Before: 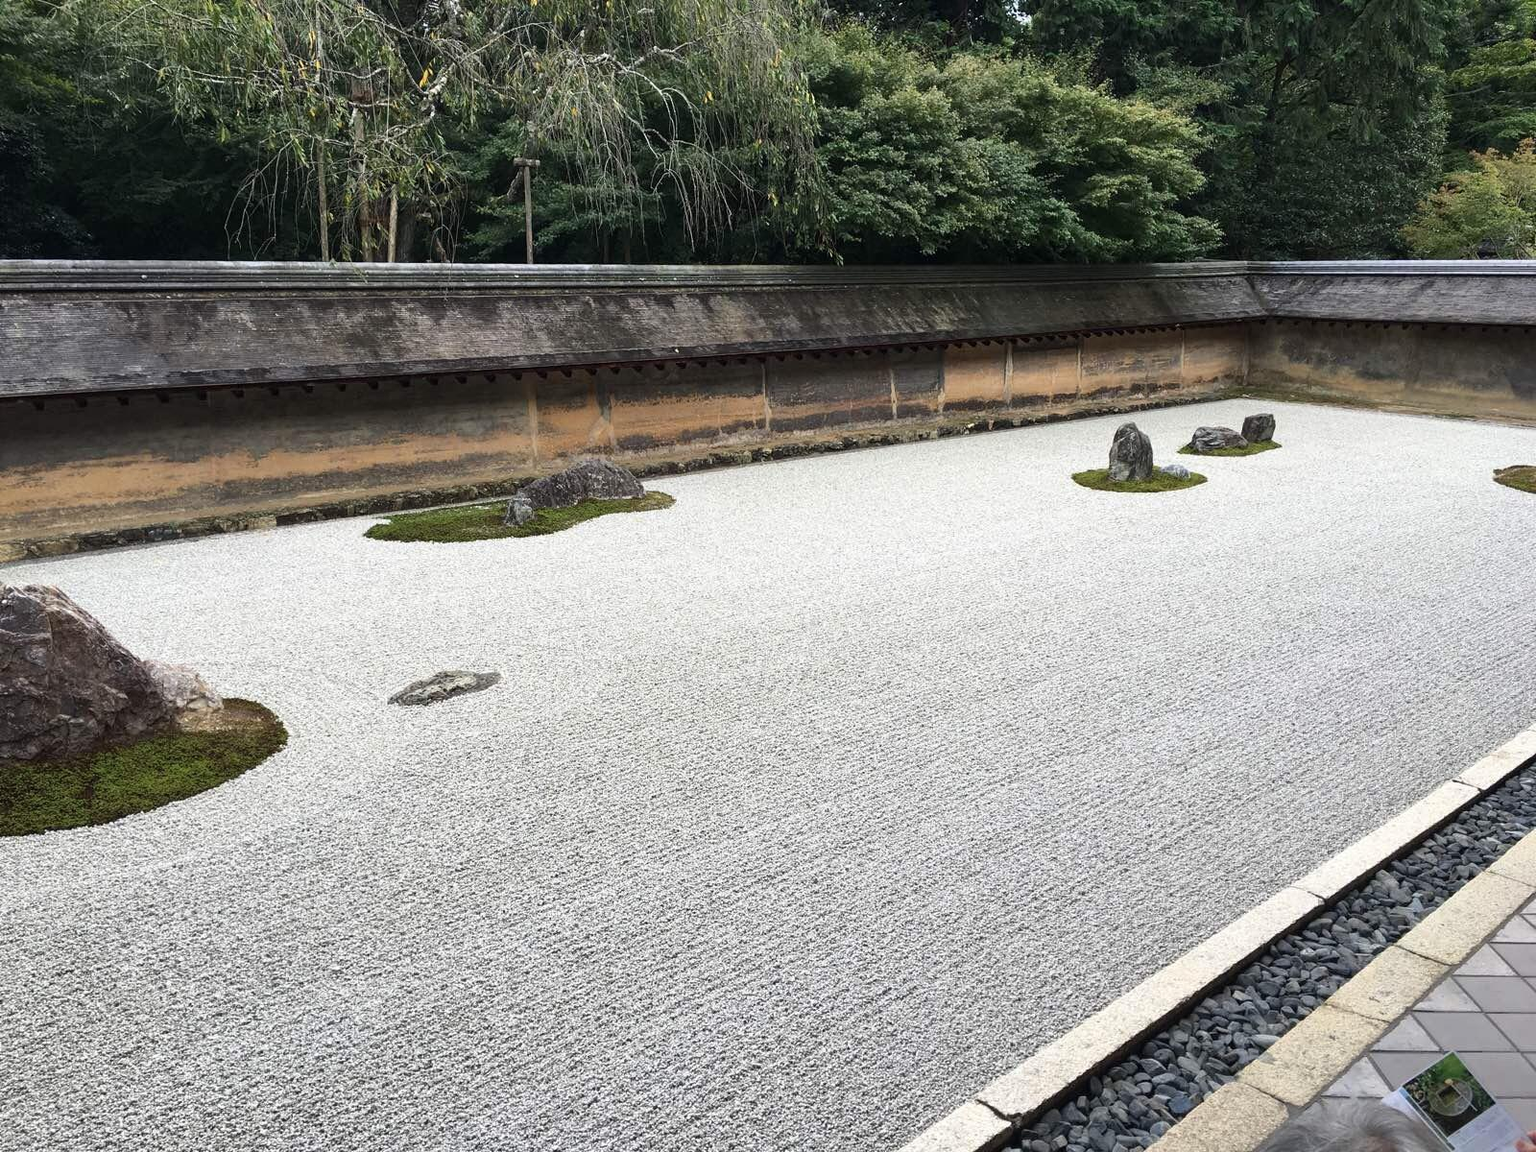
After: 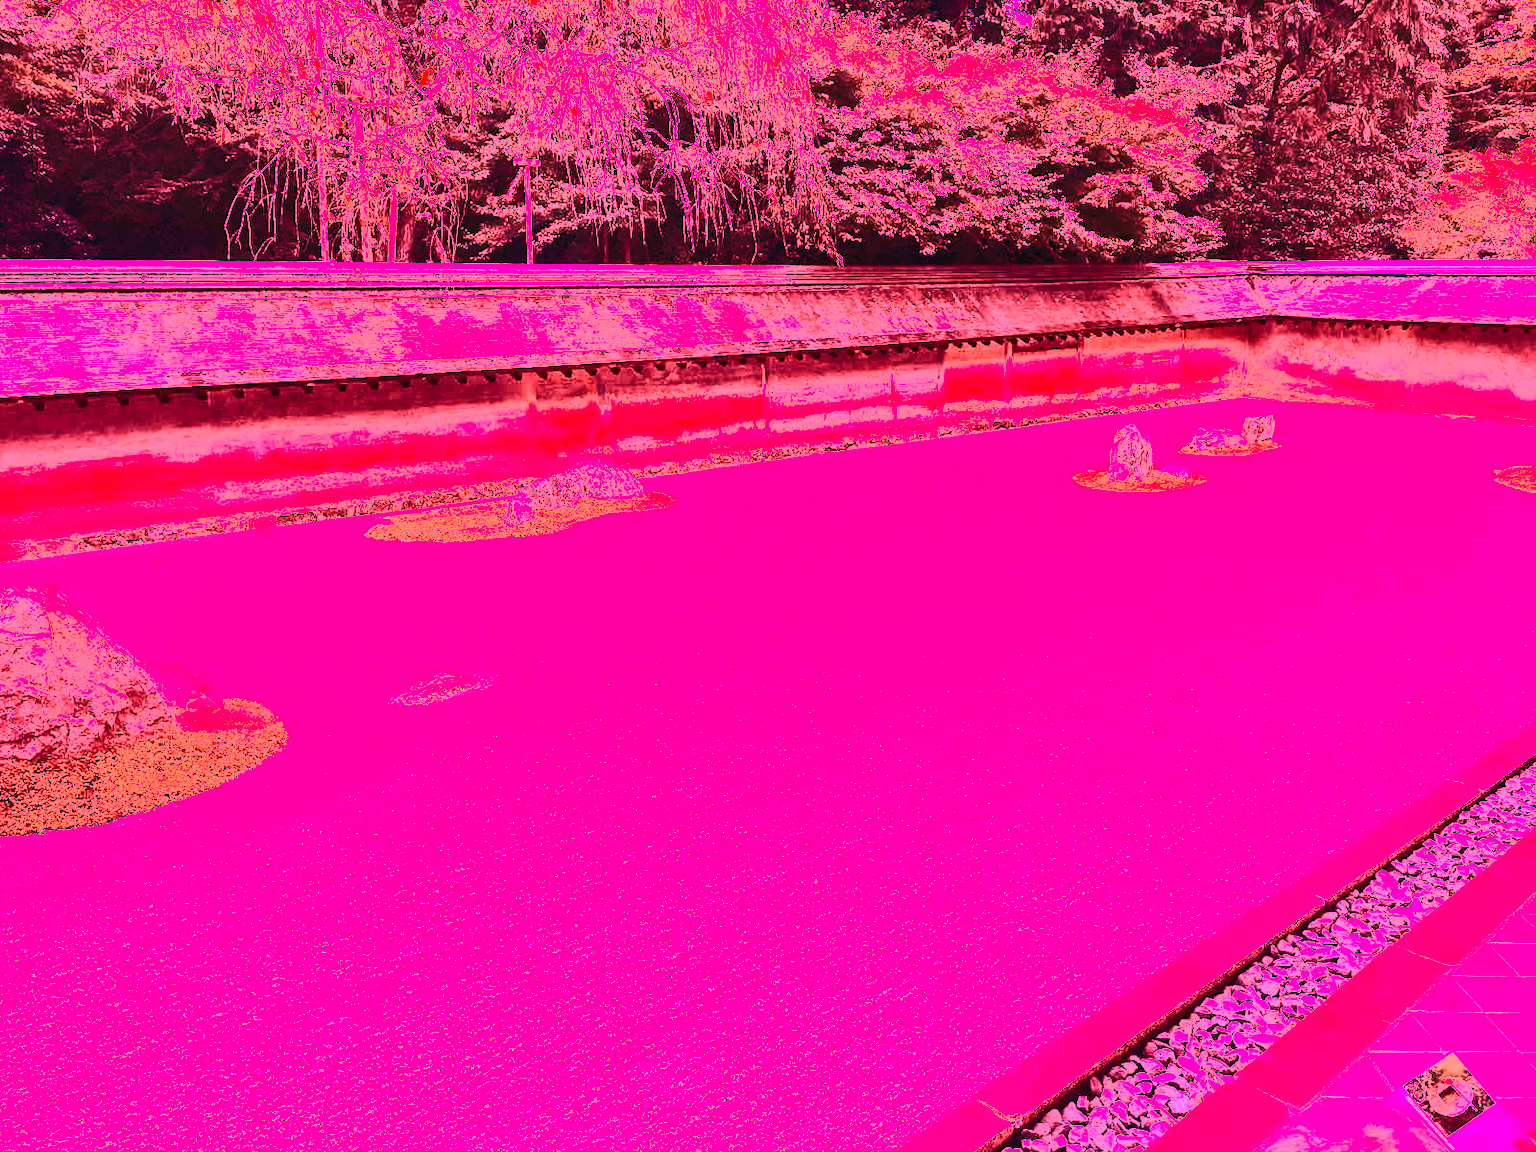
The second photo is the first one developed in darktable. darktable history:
white balance: red 4.26, blue 1.802
contrast brightness saturation: contrast 0.62, brightness 0.34, saturation 0.14
